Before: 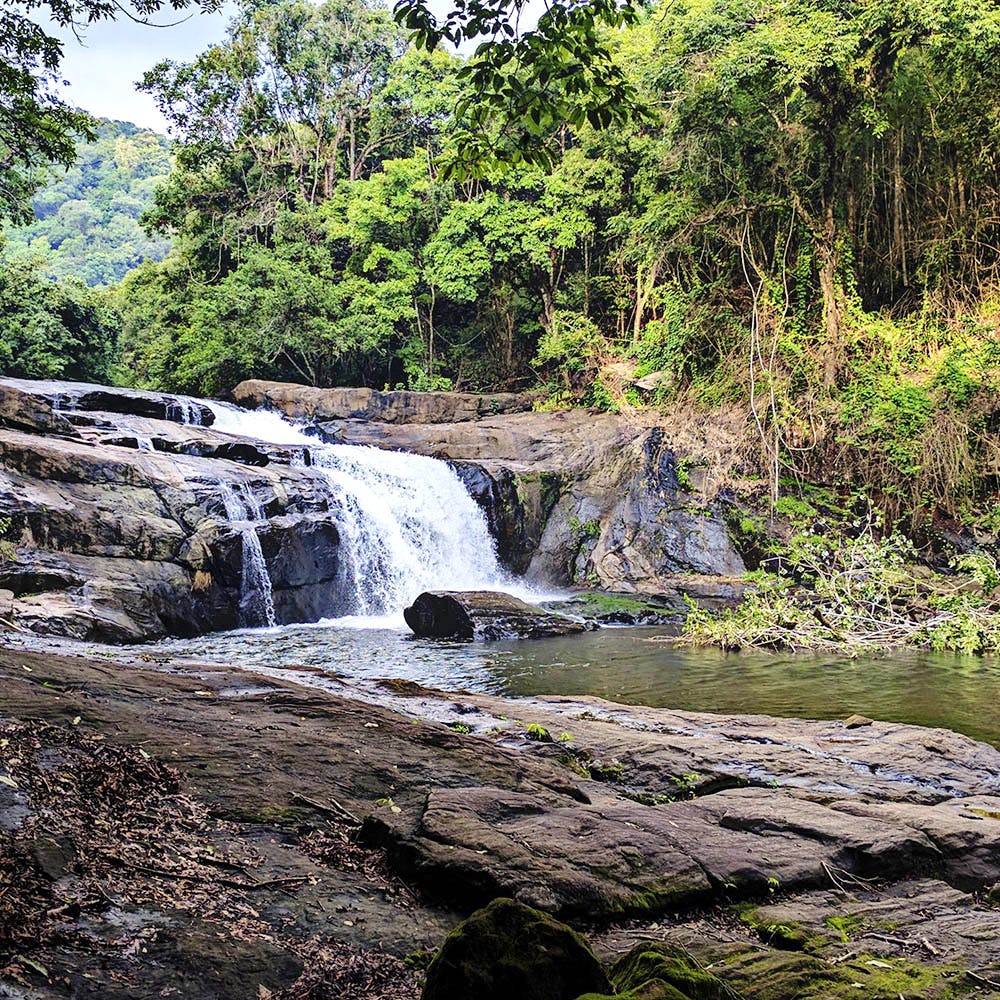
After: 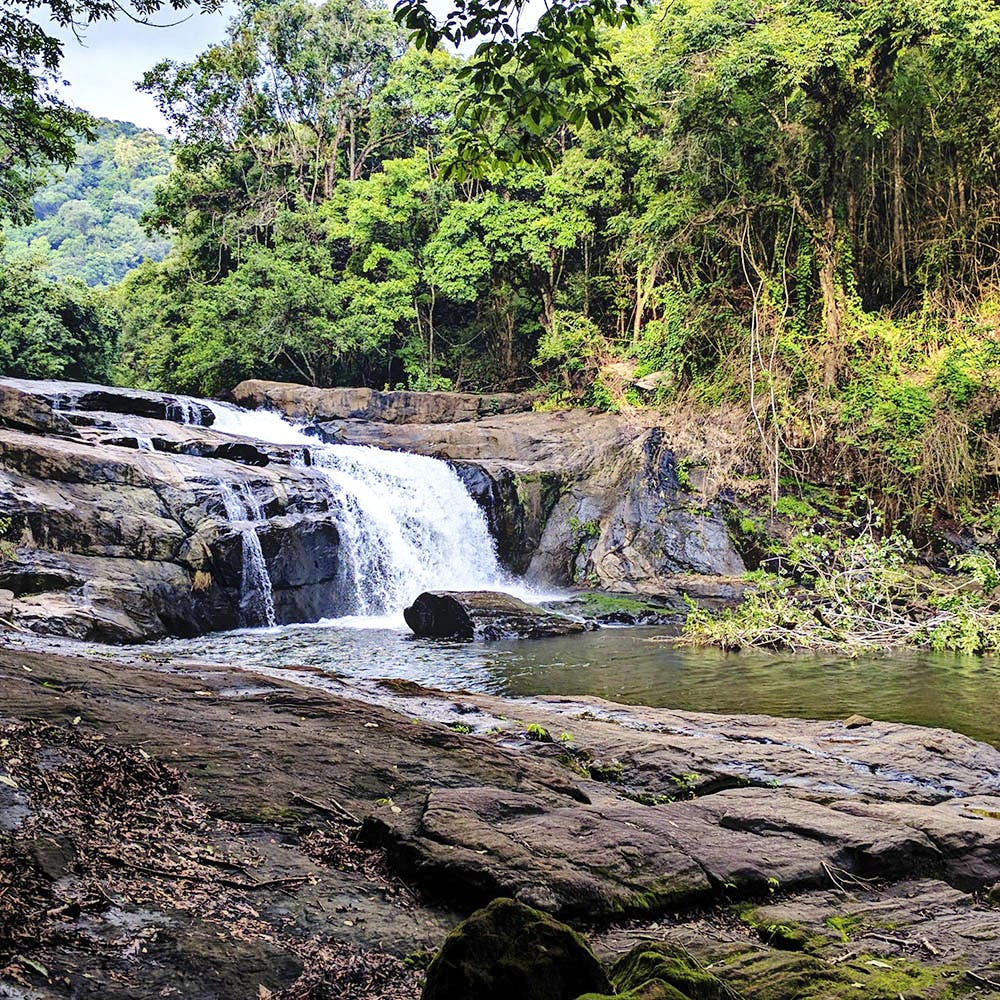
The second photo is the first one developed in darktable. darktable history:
shadows and highlights: shadows 40.11, highlights -54.92, low approximation 0.01, soften with gaussian
